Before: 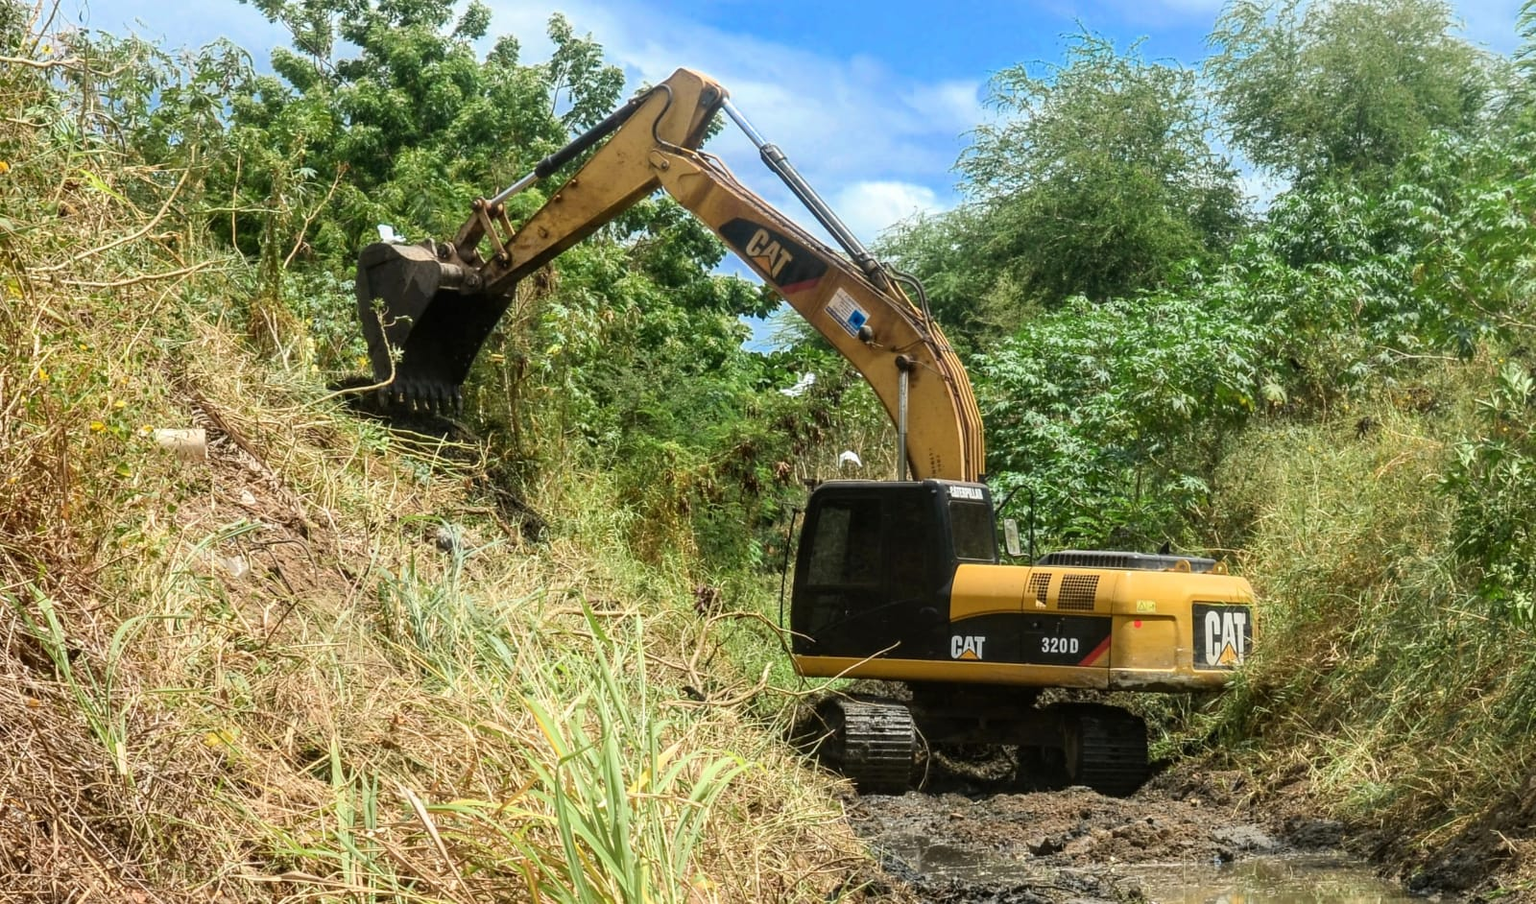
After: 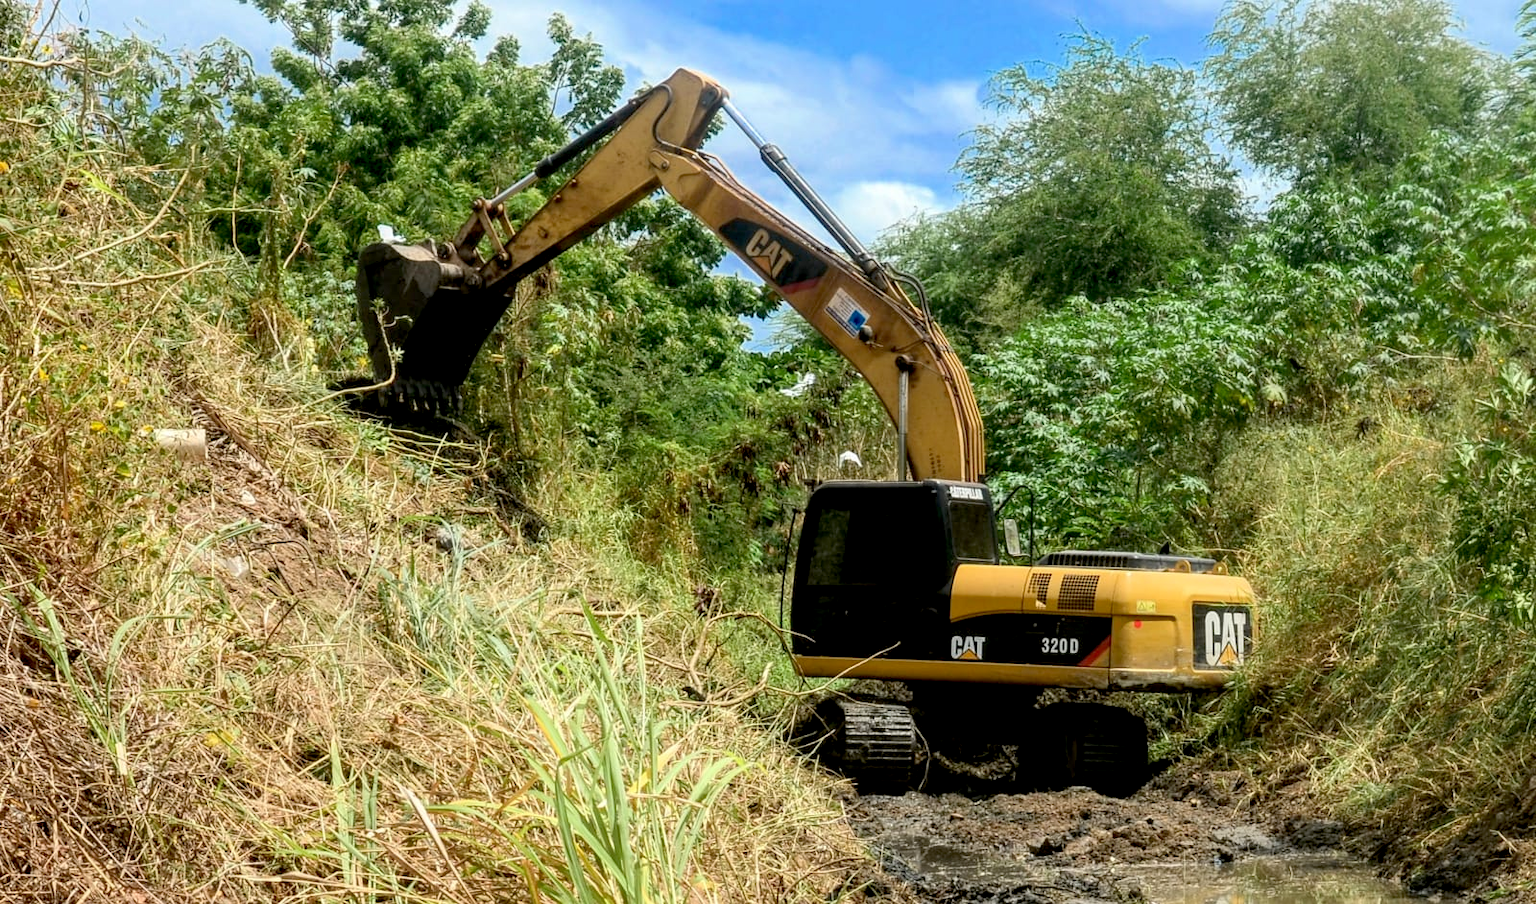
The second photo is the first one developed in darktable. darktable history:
exposure: black level correction 0.012, compensate highlight preservation false
tone equalizer: on, module defaults
